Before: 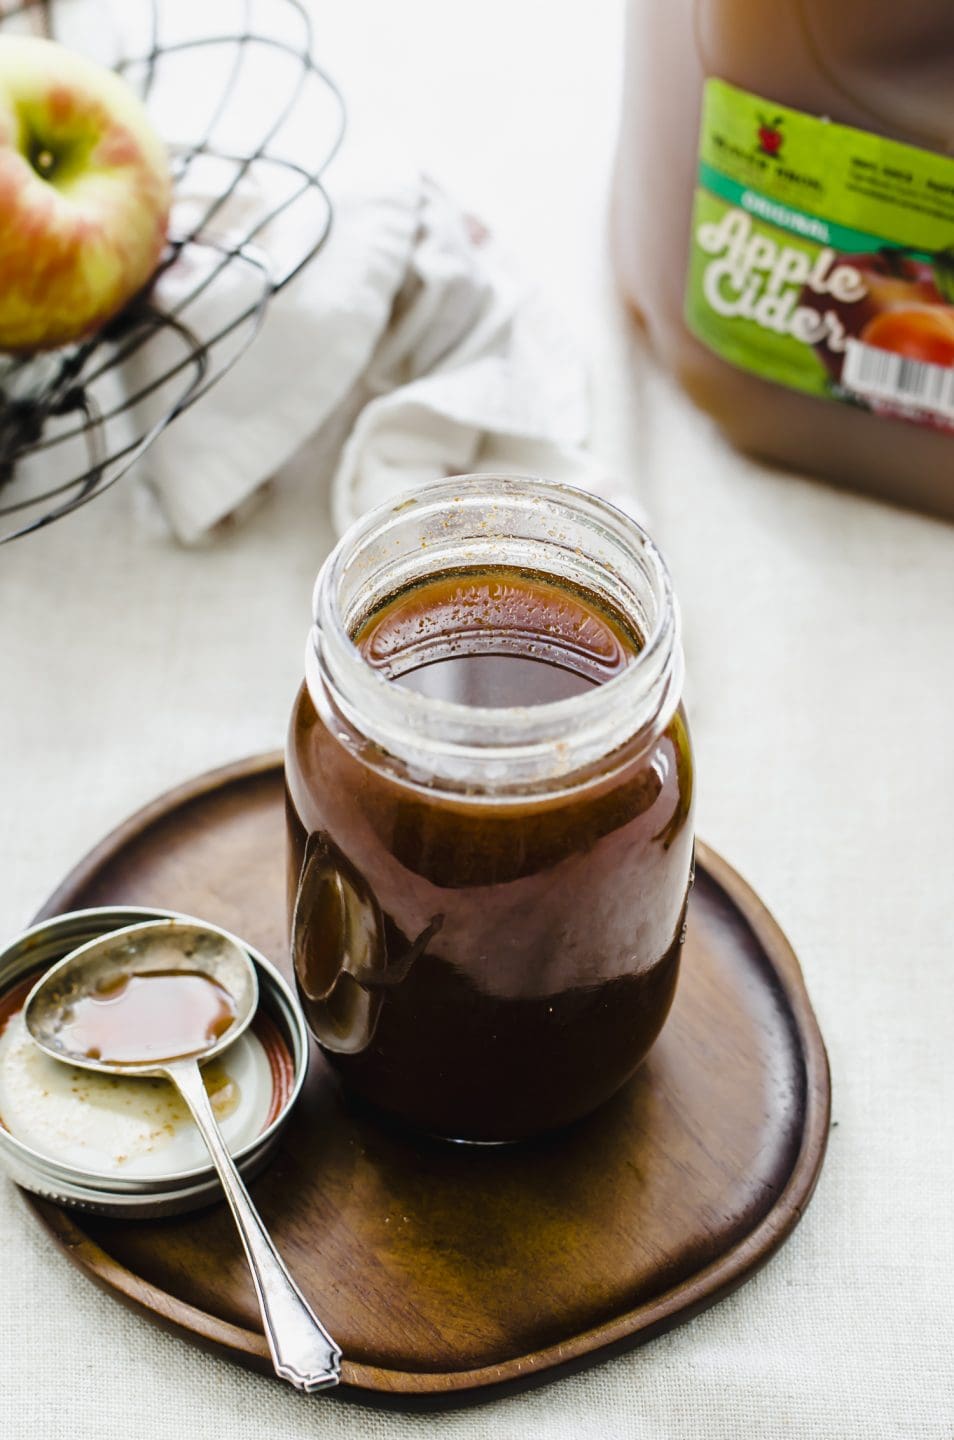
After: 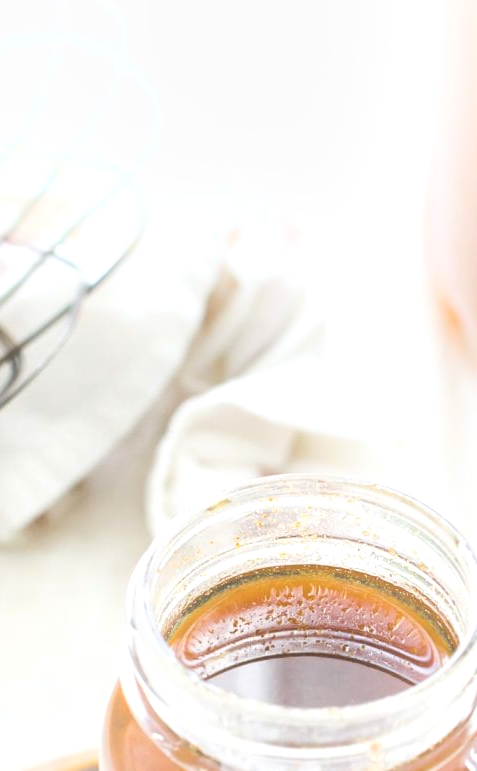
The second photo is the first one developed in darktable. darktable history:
crop: left 19.556%, right 30.401%, bottom 46.458%
exposure: exposure 0.496 EV, compensate highlight preservation false
bloom: size 13.65%, threshold 98.39%, strength 4.82%
